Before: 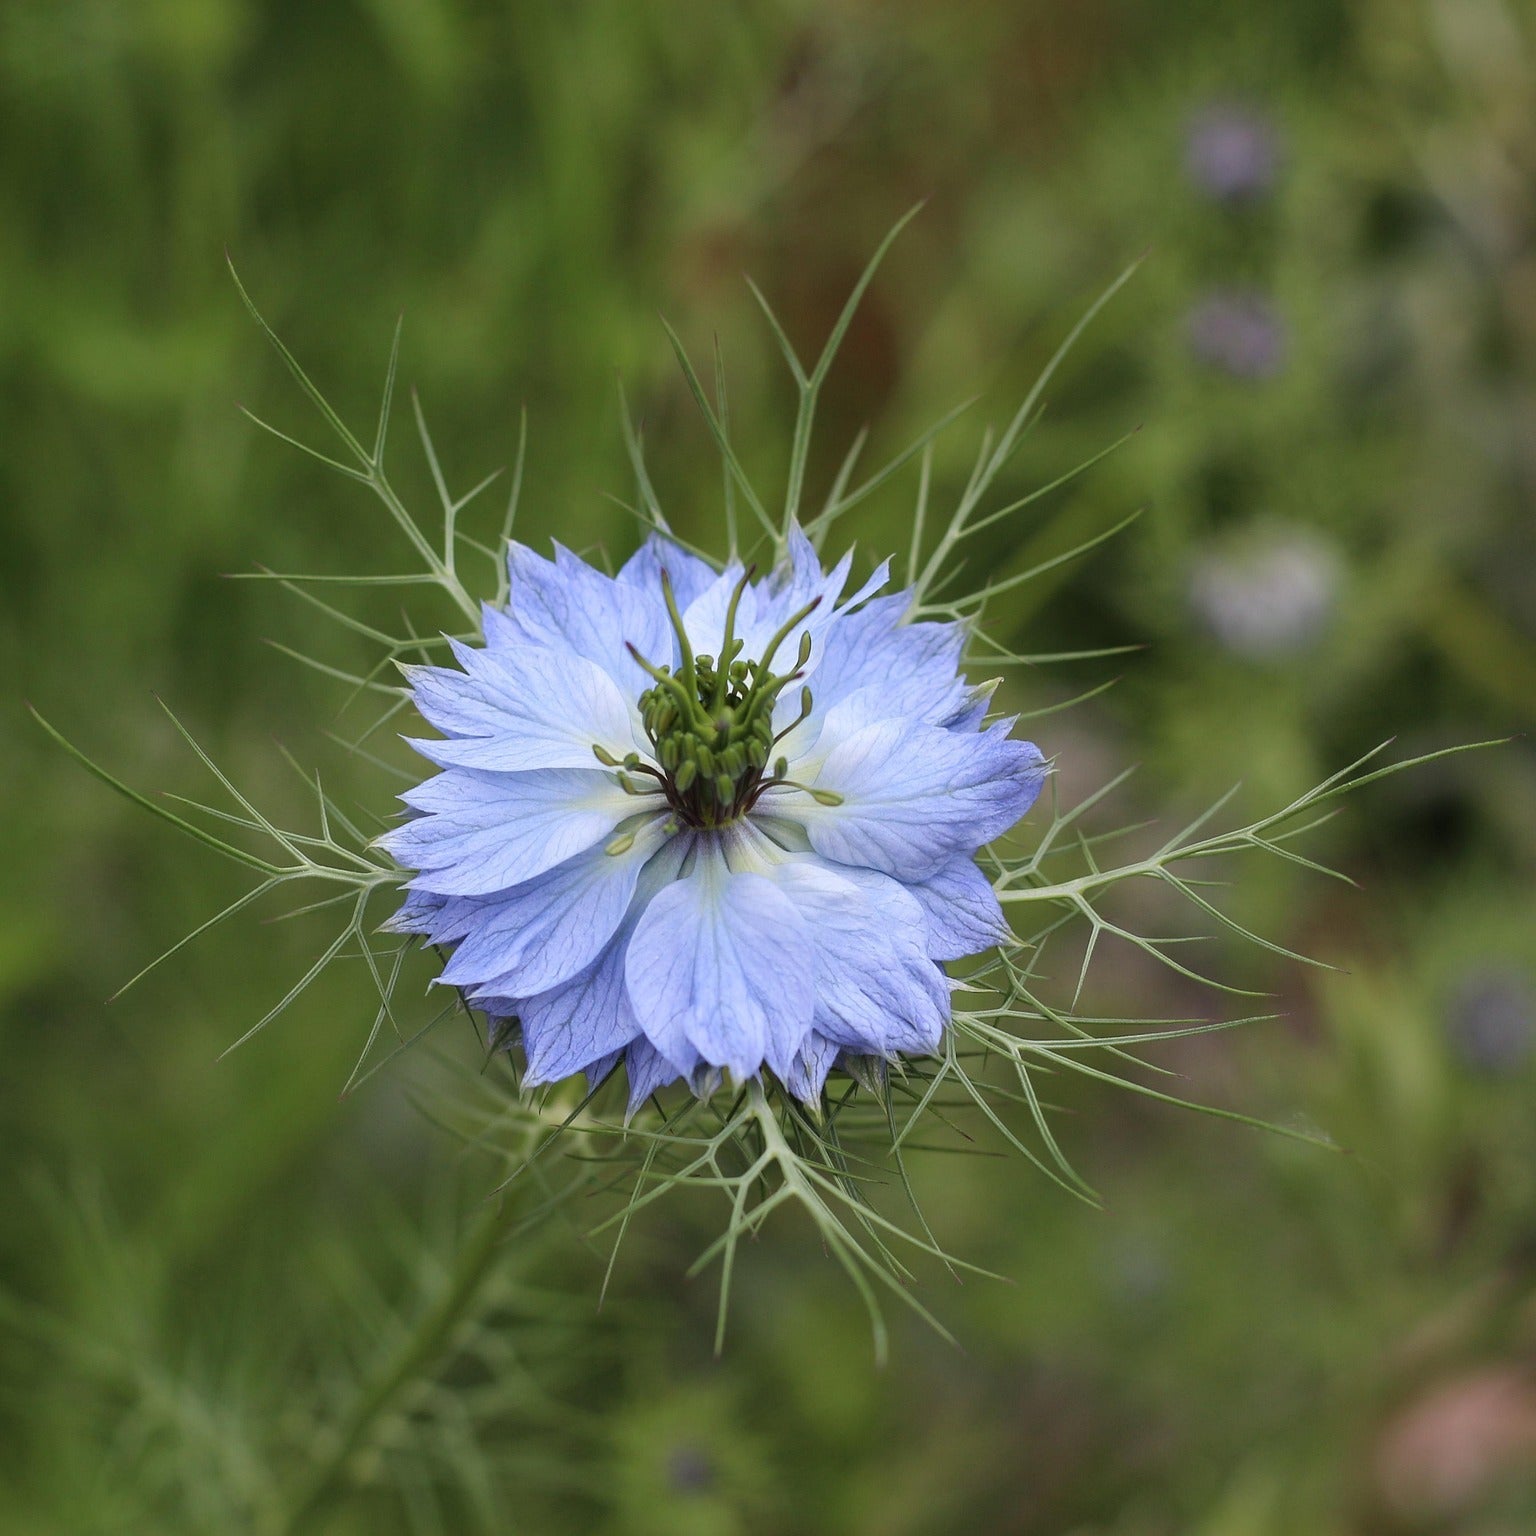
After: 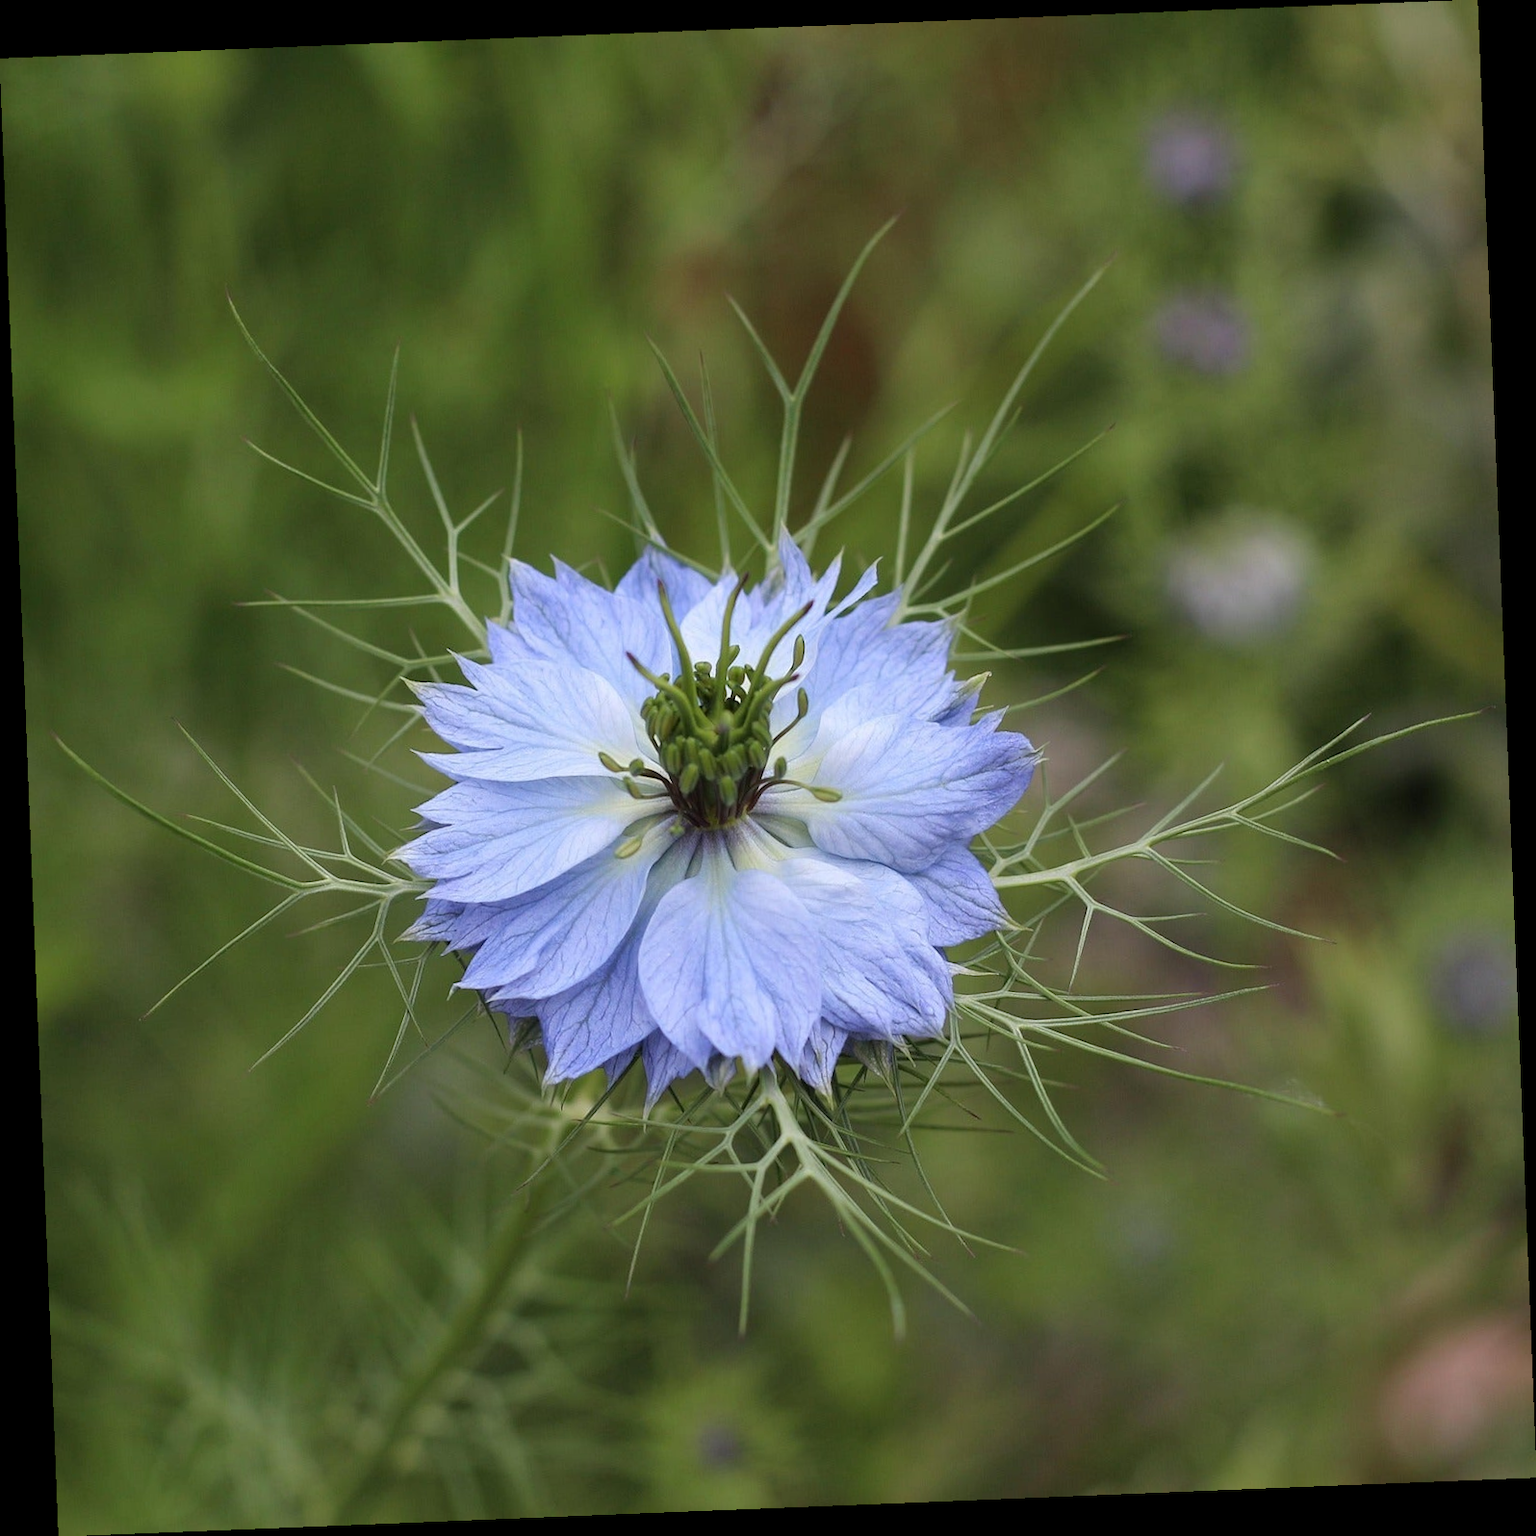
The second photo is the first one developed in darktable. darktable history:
rotate and perspective: rotation -2.29°, automatic cropping off
